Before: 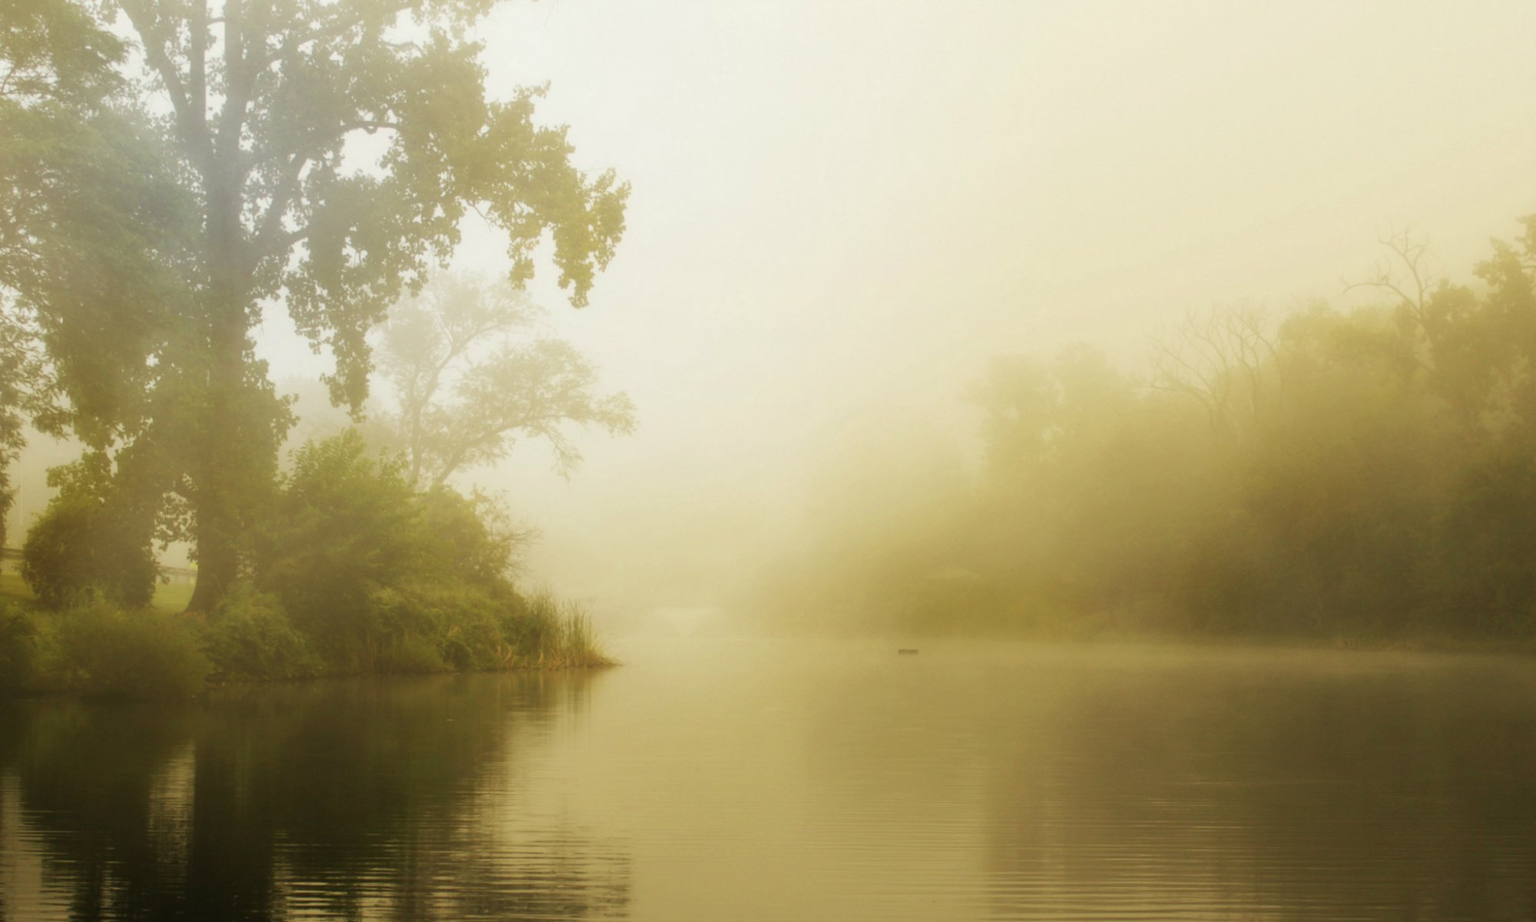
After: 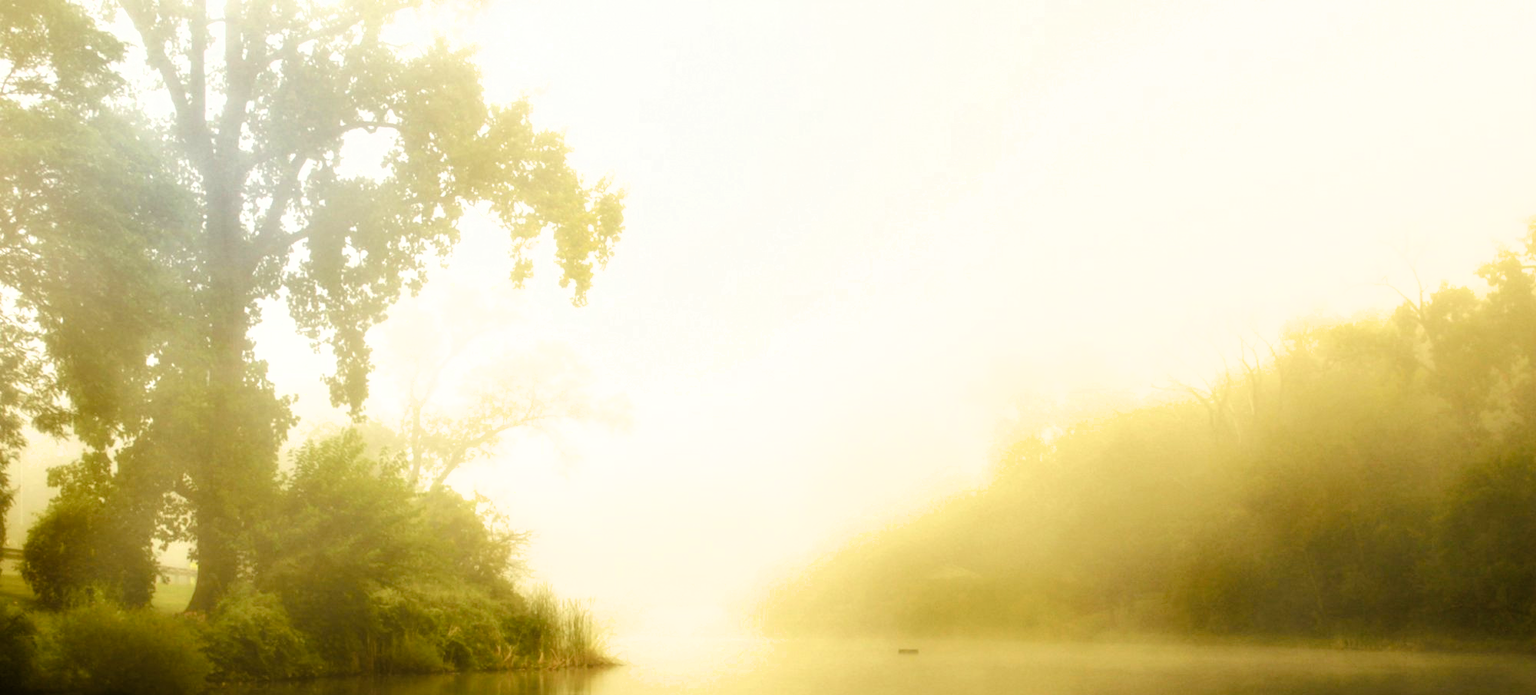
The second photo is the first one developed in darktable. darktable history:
crop: bottom 24.561%
color balance rgb: power › hue 62.83°, perceptual saturation grading › global saturation 30.274%, perceptual brilliance grading › mid-tones 9.531%, perceptual brilliance grading › shadows 14.194%
filmic rgb: black relative exposure -8.29 EV, white relative exposure 2.23 EV, threshold 5.94 EV, hardness 7.13, latitude 86.17%, contrast 1.7, highlights saturation mix -3.63%, shadows ↔ highlights balance -3.05%, enable highlight reconstruction true
